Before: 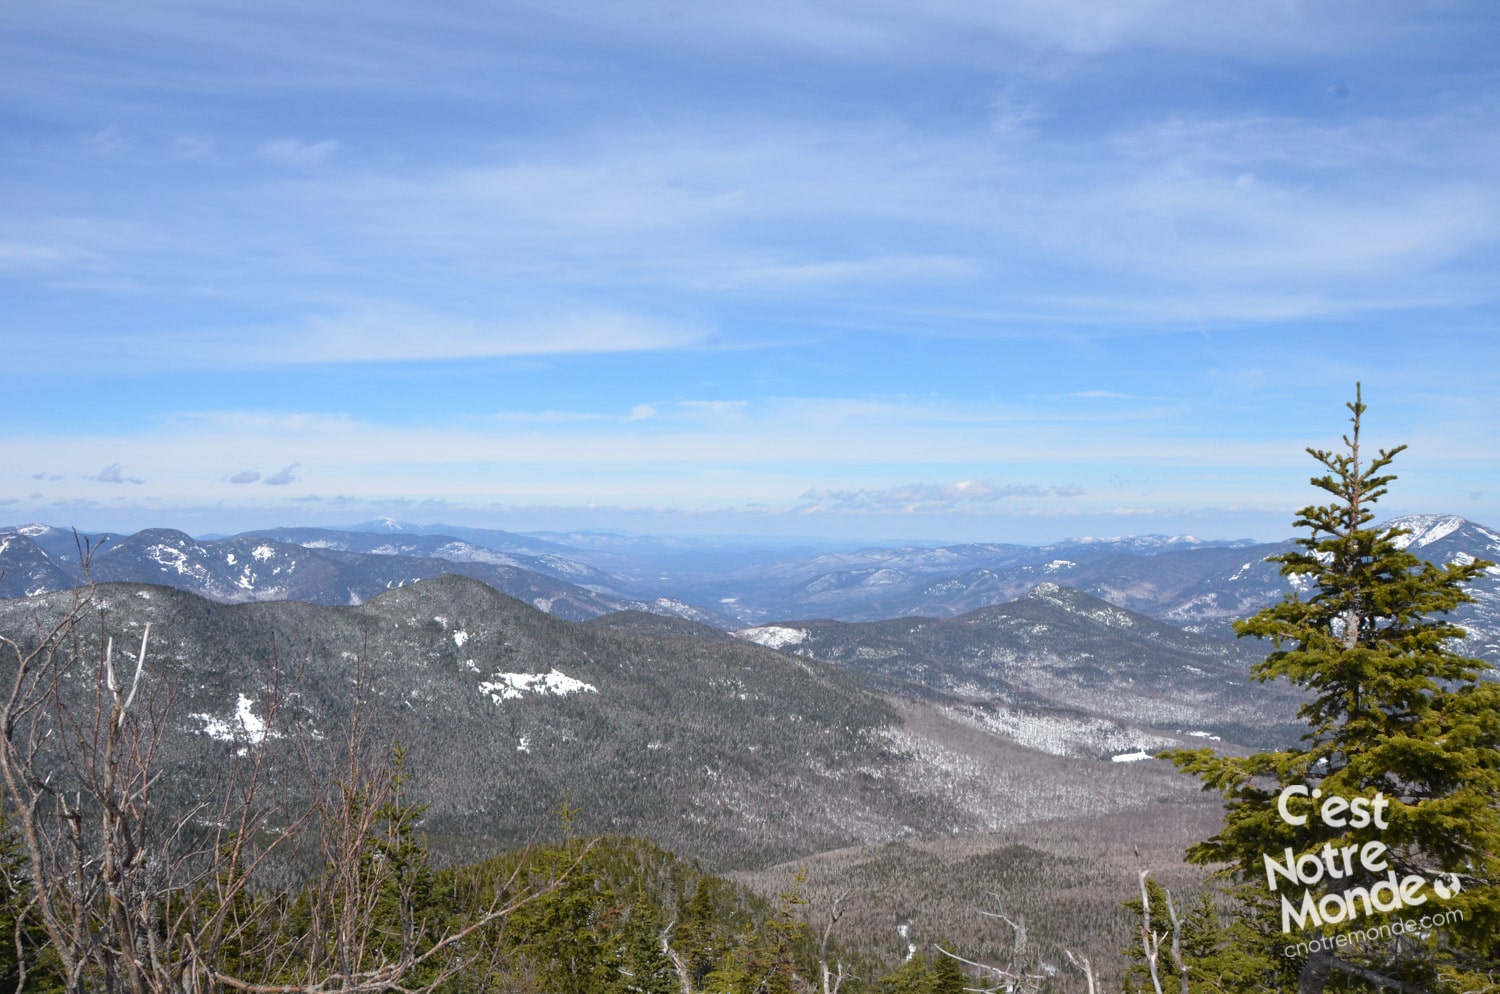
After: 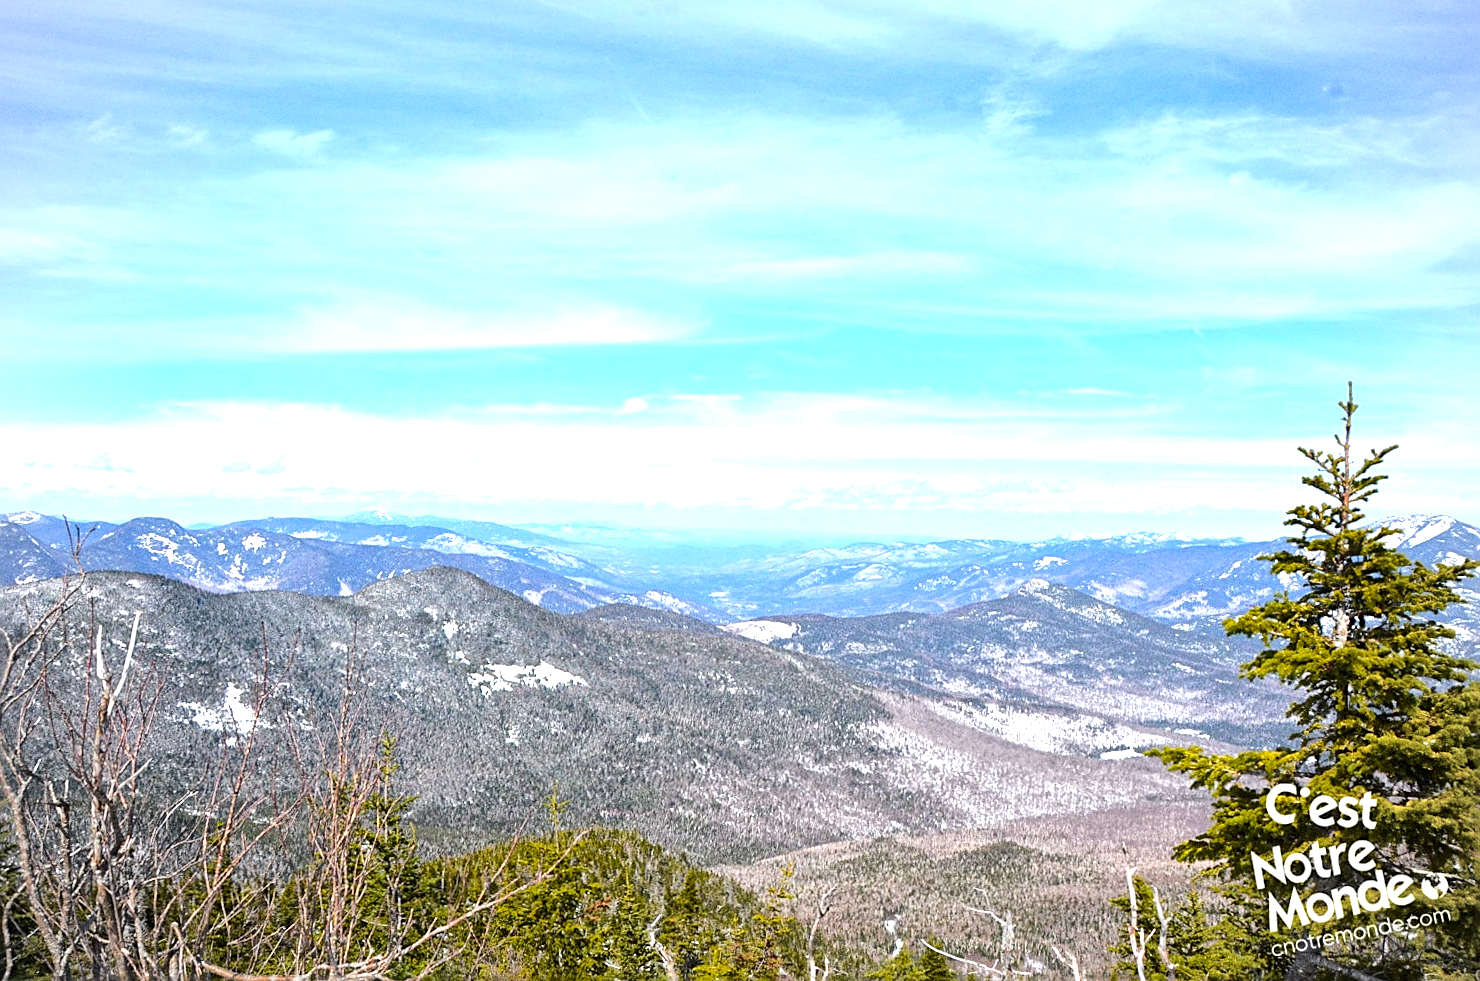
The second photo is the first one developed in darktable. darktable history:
local contrast: mode bilateral grid, contrast 20, coarseness 20, detail 150%, midtone range 0.2
vignetting: brightness -0.167
sharpen: amount 0.55
tone equalizer: -8 EV -0.417 EV, -7 EV -0.389 EV, -6 EV -0.333 EV, -5 EV -0.222 EV, -3 EV 0.222 EV, -2 EV 0.333 EV, -1 EV 0.389 EV, +0 EV 0.417 EV, edges refinement/feathering 500, mask exposure compensation -1.57 EV, preserve details no
crop and rotate: angle -0.5°
exposure: black level correction 0, exposure 0.7 EV, compensate exposure bias true, compensate highlight preservation false
grain: coarseness 0.09 ISO
color balance rgb: perceptual saturation grading › global saturation 25%, perceptual brilliance grading › mid-tones 10%, perceptual brilliance grading › shadows 15%, global vibrance 20%
